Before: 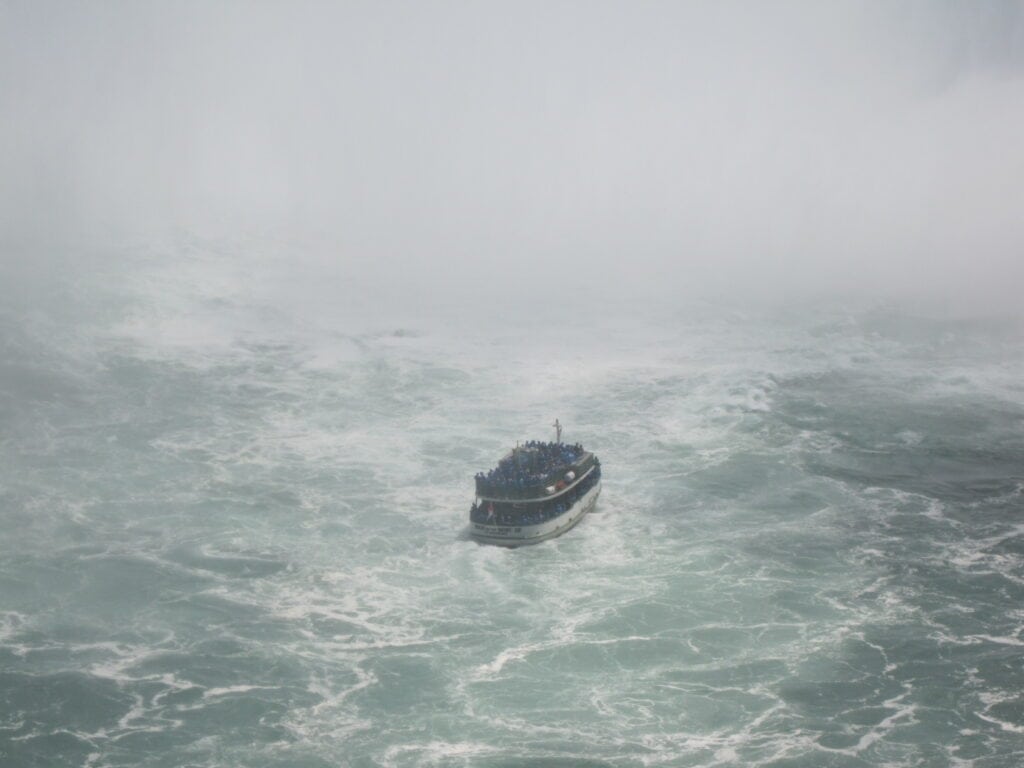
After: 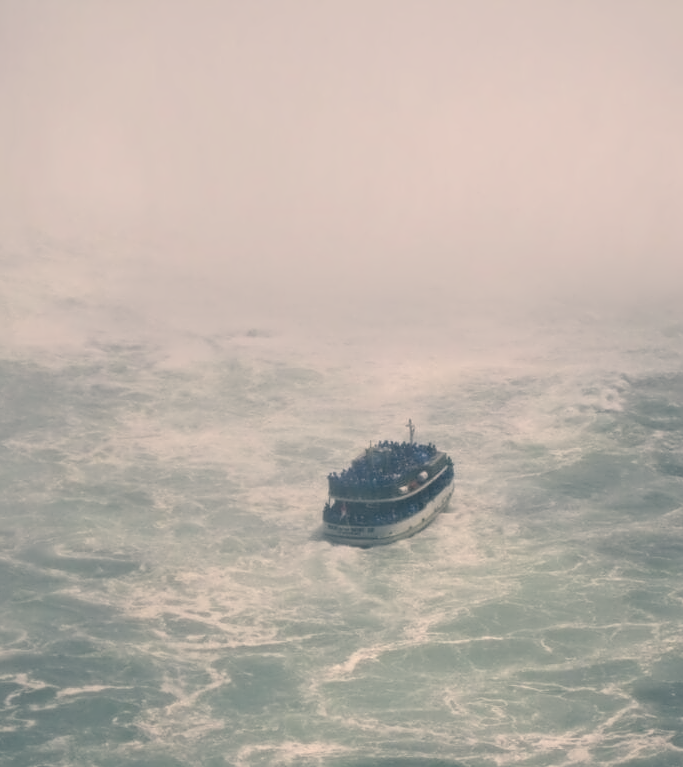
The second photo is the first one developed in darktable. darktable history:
contrast equalizer: y [[0.5 ×4, 0.525, 0.667], [0.5 ×6], [0.5 ×6], [0 ×4, 0.042, 0], [0, 0, 0.004, 0.1, 0.191, 0.131]]
crop and rotate: left 14.359%, right 18.926%
color correction: highlights a* 10.35, highlights b* 14.59, shadows a* -9.98, shadows b* -14.88
